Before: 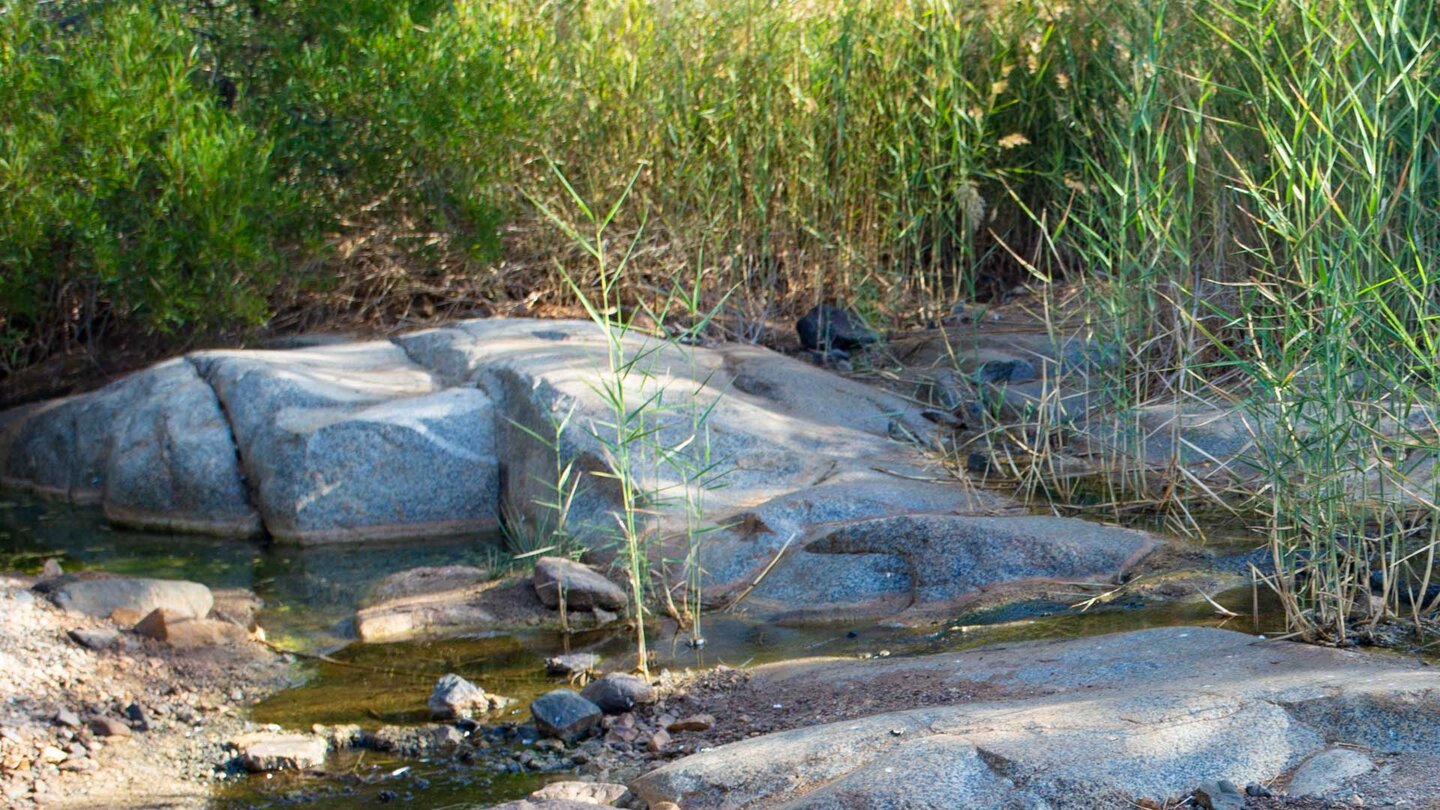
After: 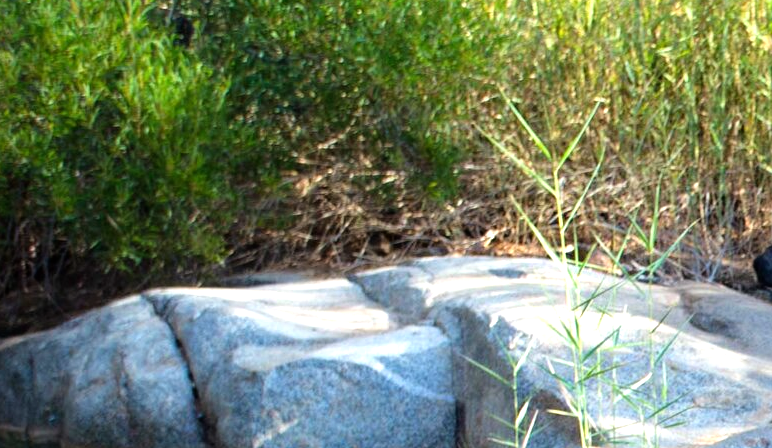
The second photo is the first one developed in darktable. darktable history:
crop and rotate: left 3.02%, top 7.693%, right 43.358%, bottom 36.904%
tone equalizer: -8 EV -0.786 EV, -7 EV -0.734 EV, -6 EV -0.56 EV, -5 EV -0.393 EV, -3 EV 0.393 EV, -2 EV 0.6 EV, -1 EV 0.676 EV, +0 EV 0.731 EV, mask exposure compensation -0.494 EV
